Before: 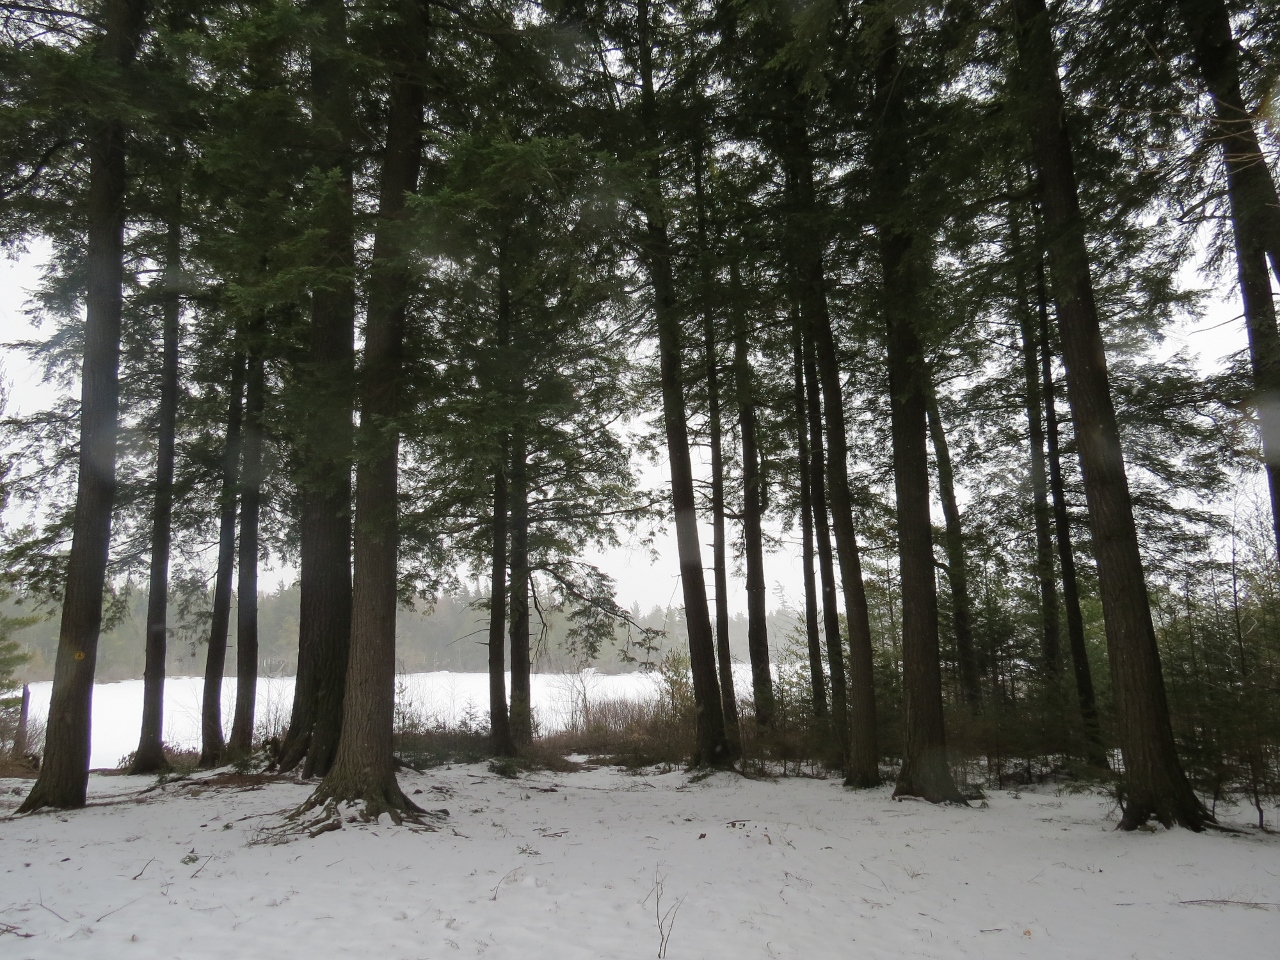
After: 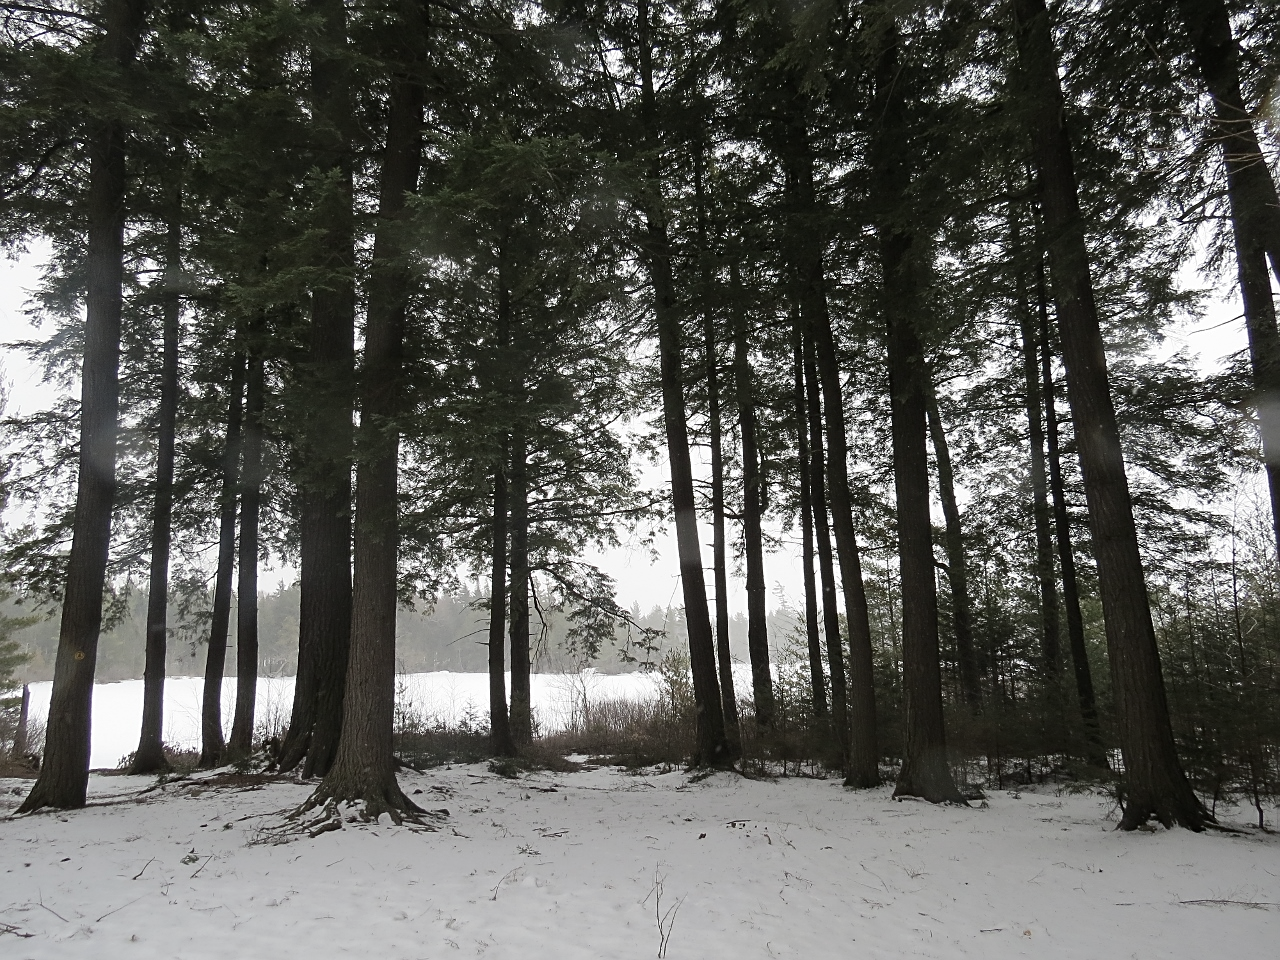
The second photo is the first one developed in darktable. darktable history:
sharpen: on, module defaults
contrast brightness saturation: contrast 0.098, saturation -0.355
